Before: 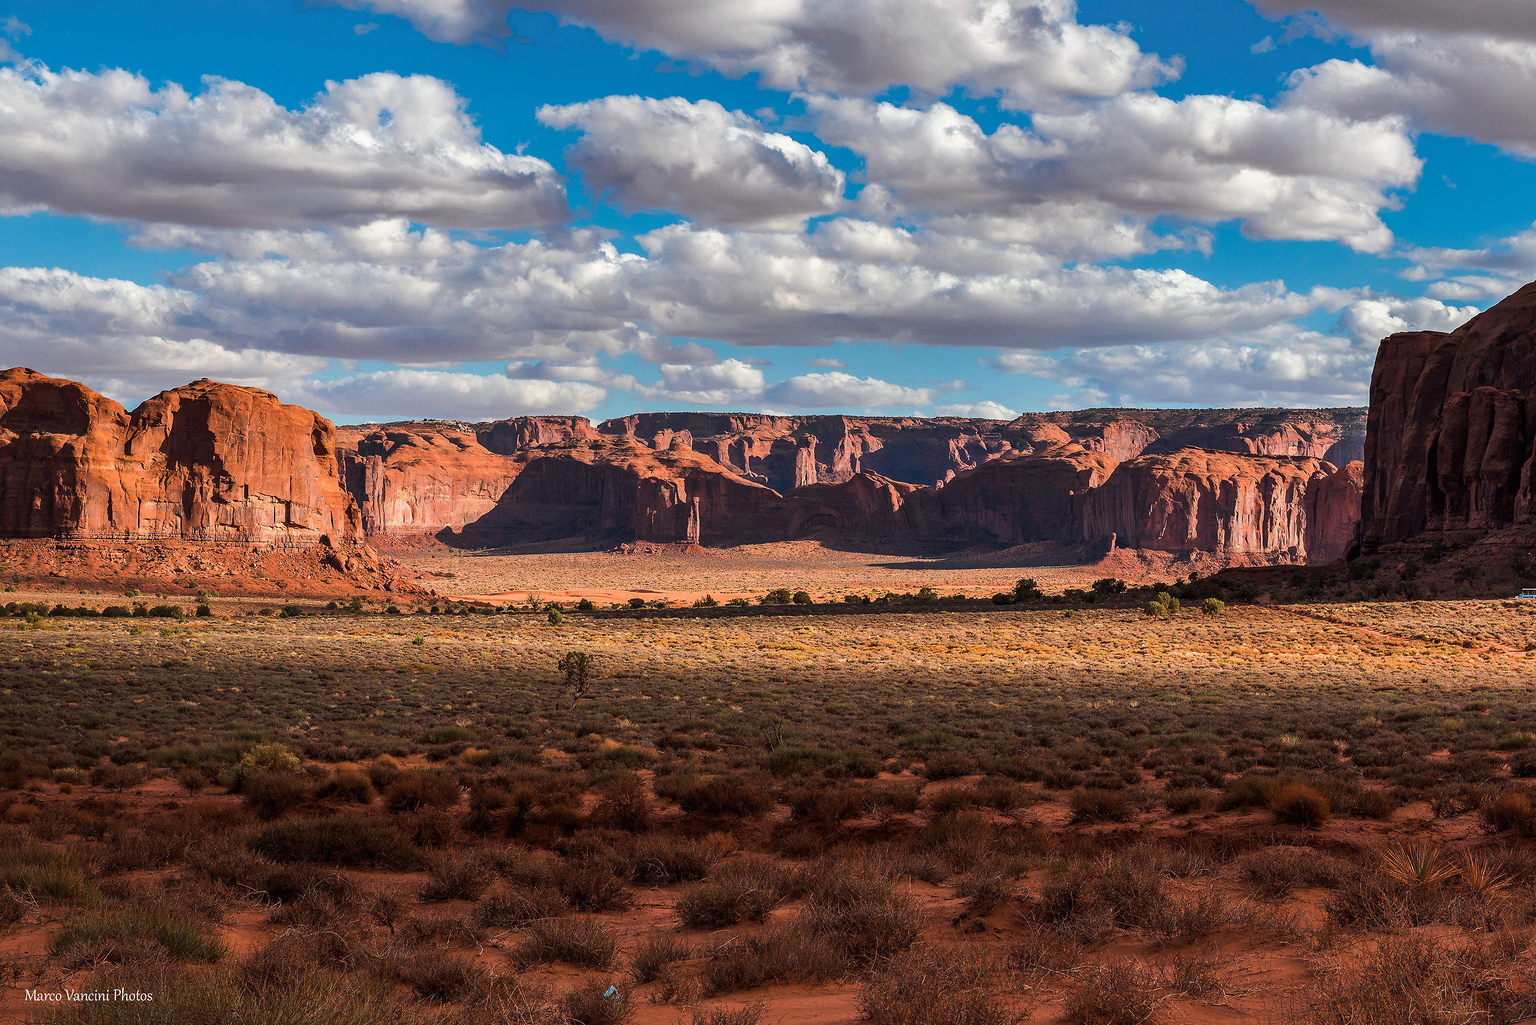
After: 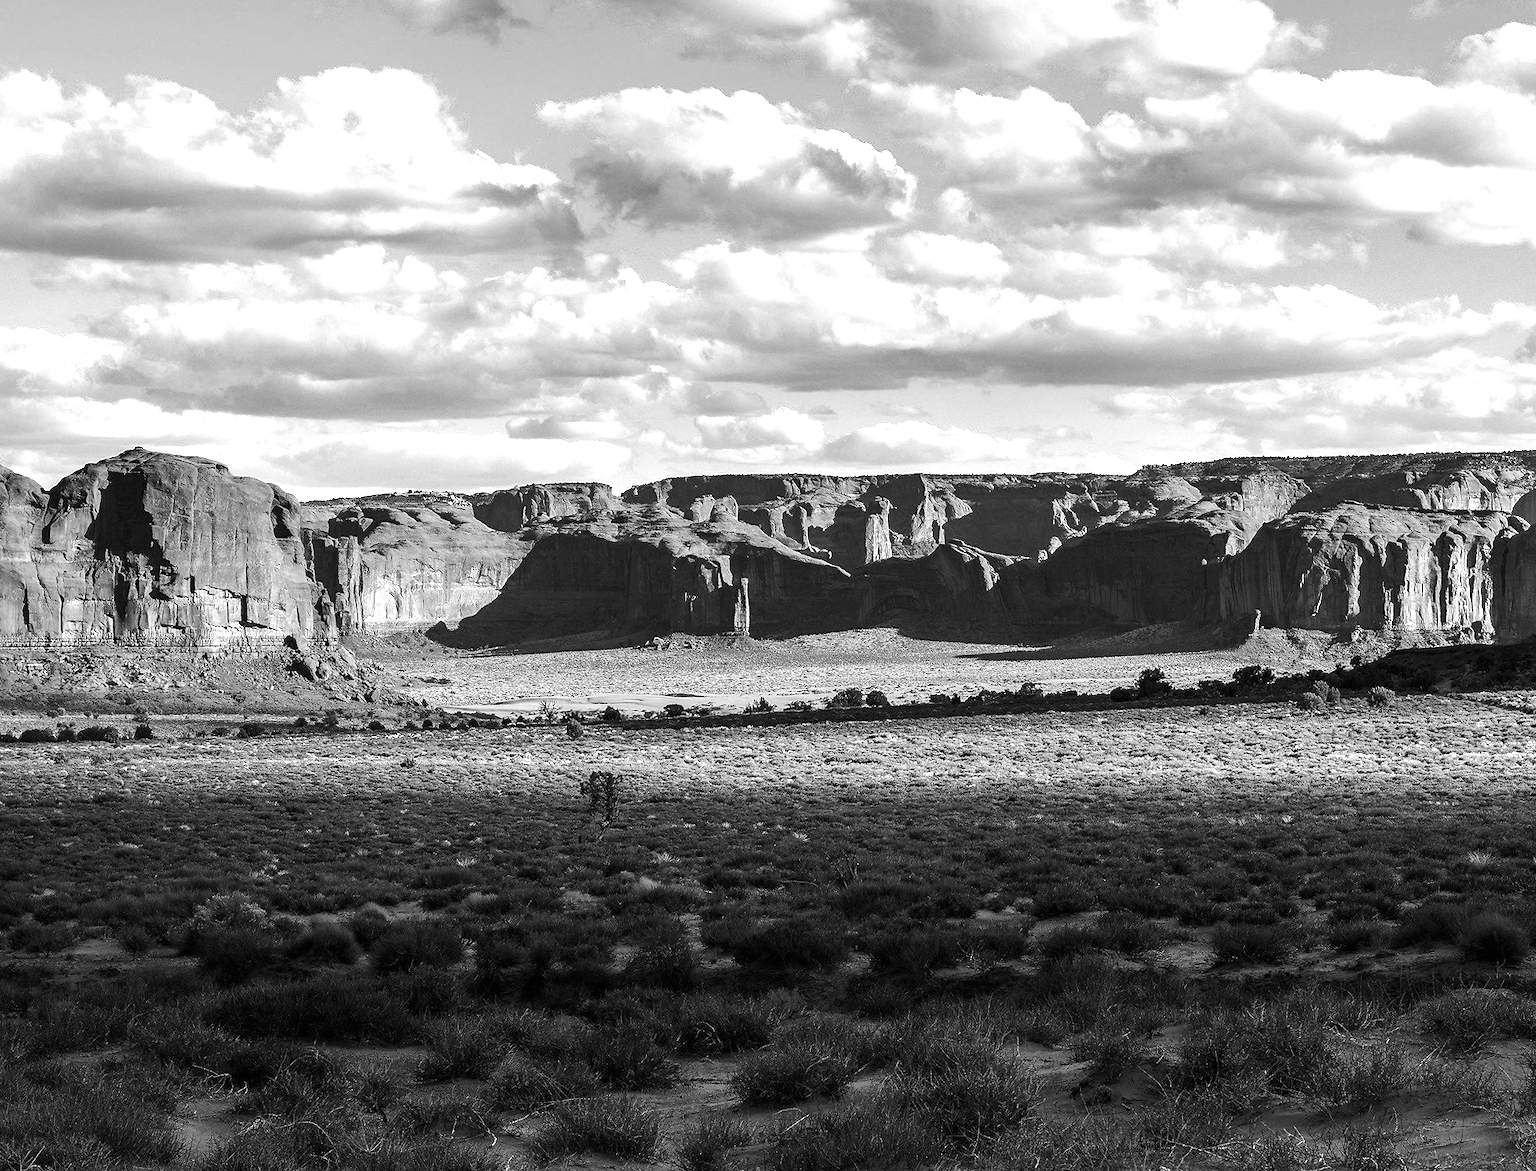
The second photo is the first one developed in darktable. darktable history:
tone equalizer: -8 EV -0.743 EV, -7 EV -0.737 EV, -6 EV -0.625 EV, -5 EV -0.387 EV, -3 EV 0.401 EV, -2 EV 0.6 EV, -1 EV 0.697 EV, +0 EV 0.728 EV, edges refinement/feathering 500, mask exposure compensation -1.57 EV, preserve details no
color calibration: output gray [0.31, 0.36, 0.33, 0], illuminant as shot in camera, x 0.462, y 0.419, temperature 2696.7 K, gamut compression 1.71
exposure: compensate highlight preservation false
crop and rotate: angle 1.37°, left 4.238%, top 1.04%, right 11.289%, bottom 2.408%
